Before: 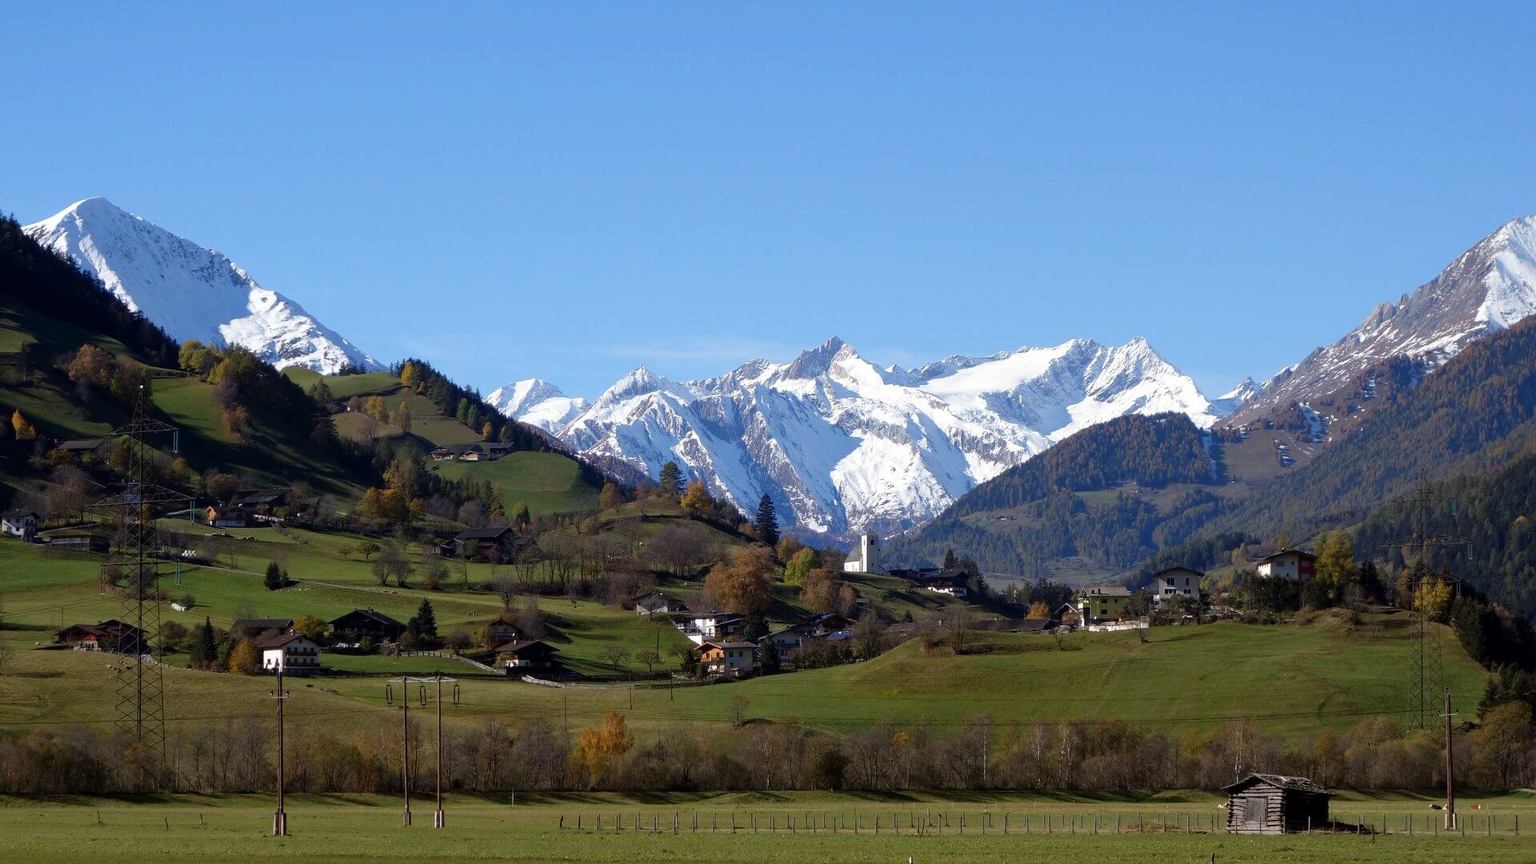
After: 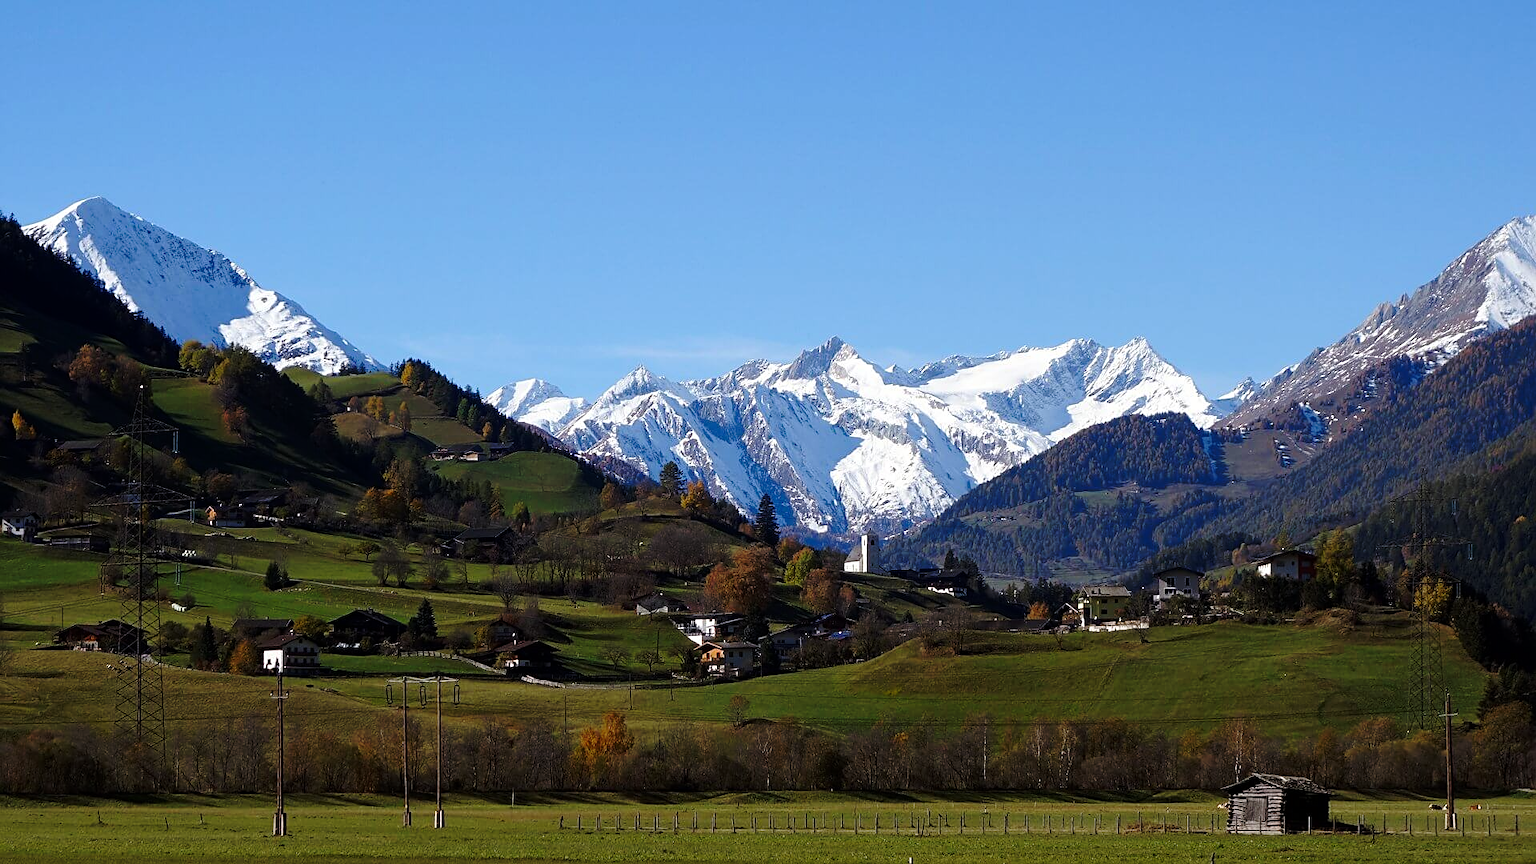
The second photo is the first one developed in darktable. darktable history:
base curve: curves: ch0 [(0, 0) (0.073, 0.04) (0.157, 0.139) (0.492, 0.492) (0.758, 0.758) (1, 1)], preserve colors none
sharpen: on, module defaults
